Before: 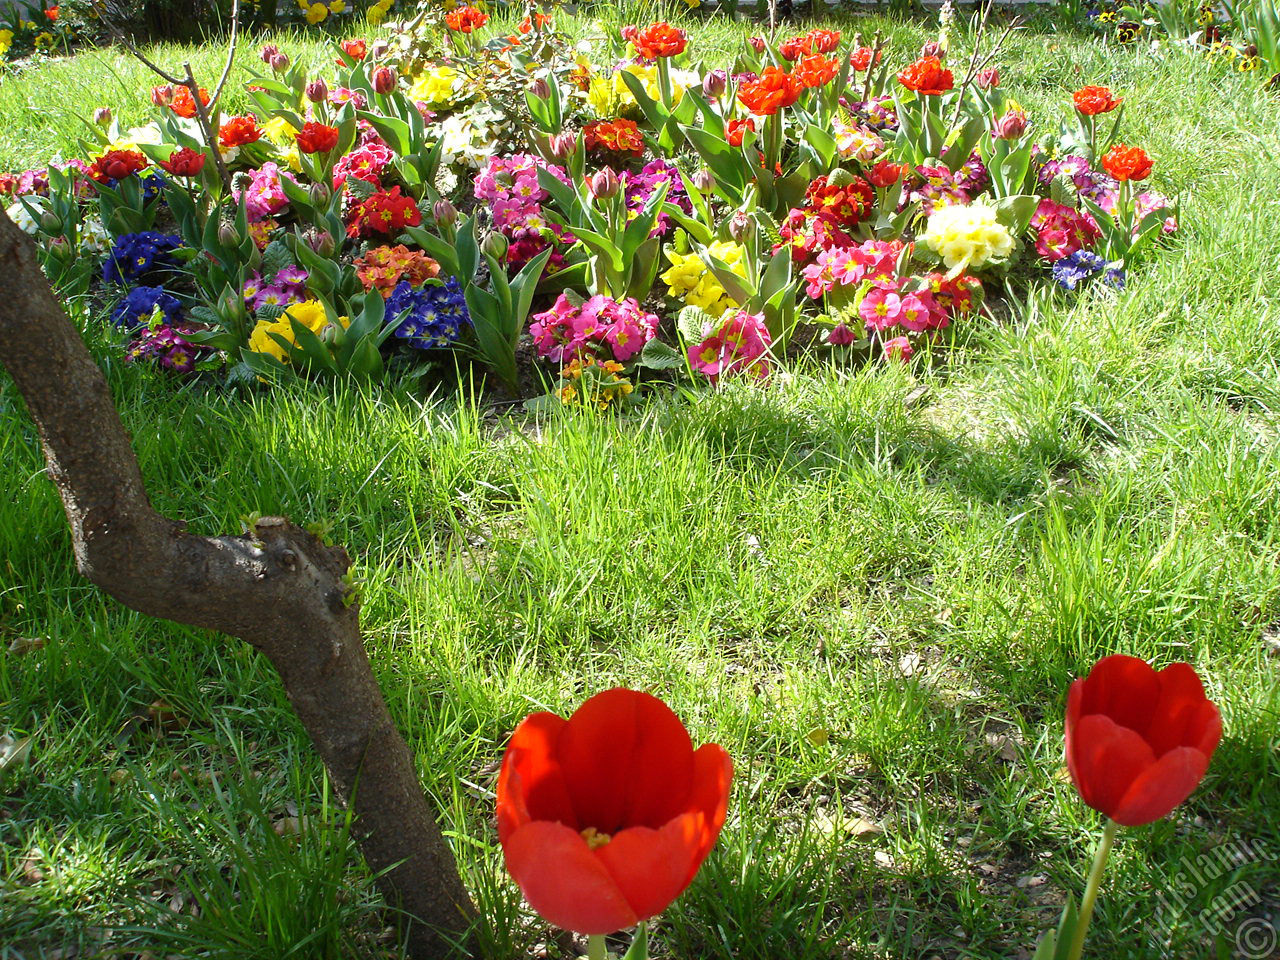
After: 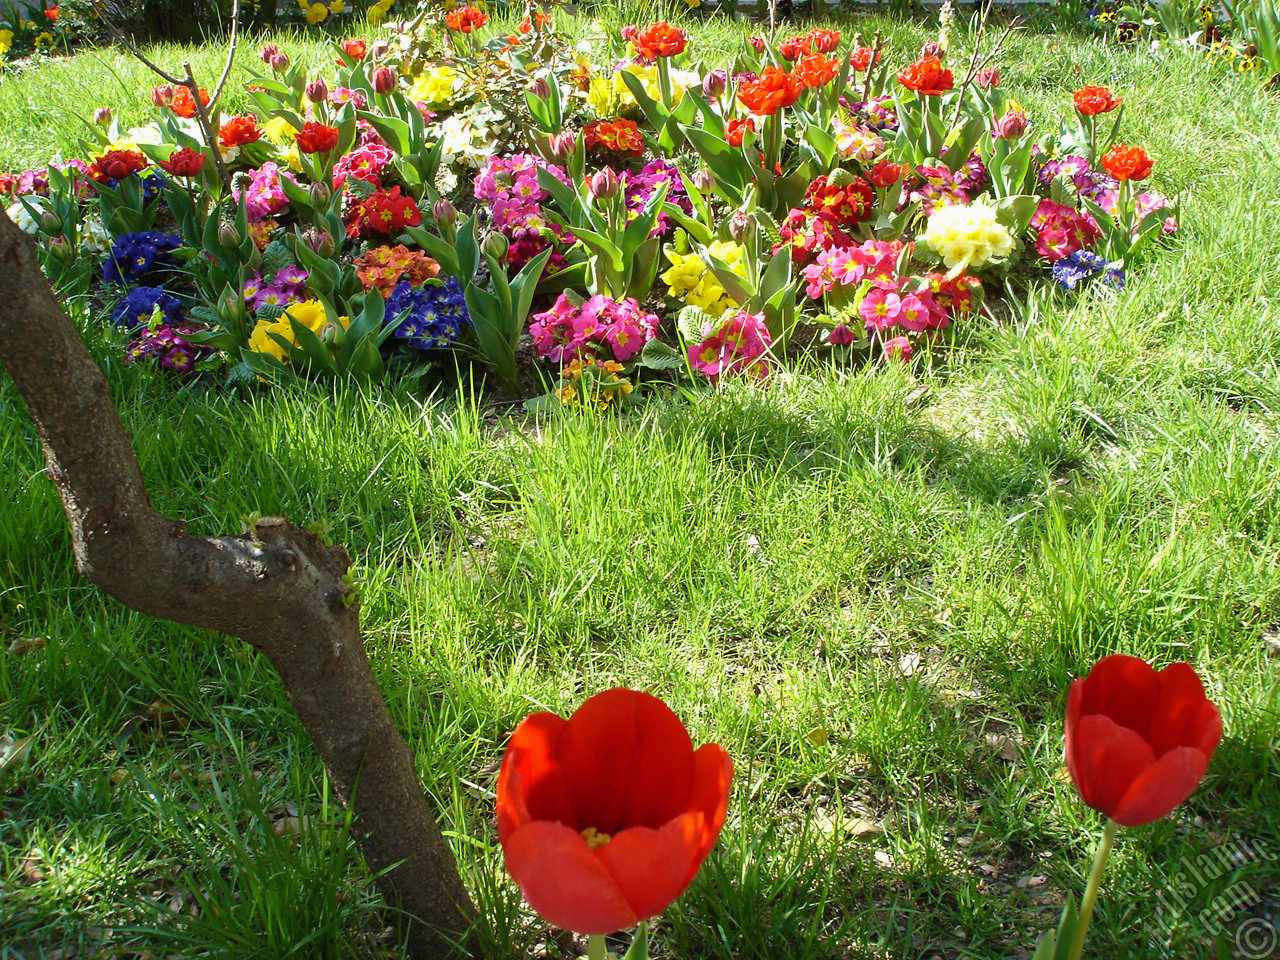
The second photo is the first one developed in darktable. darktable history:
exposure: exposure -0.066 EV, compensate highlight preservation false
velvia: on, module defaults
